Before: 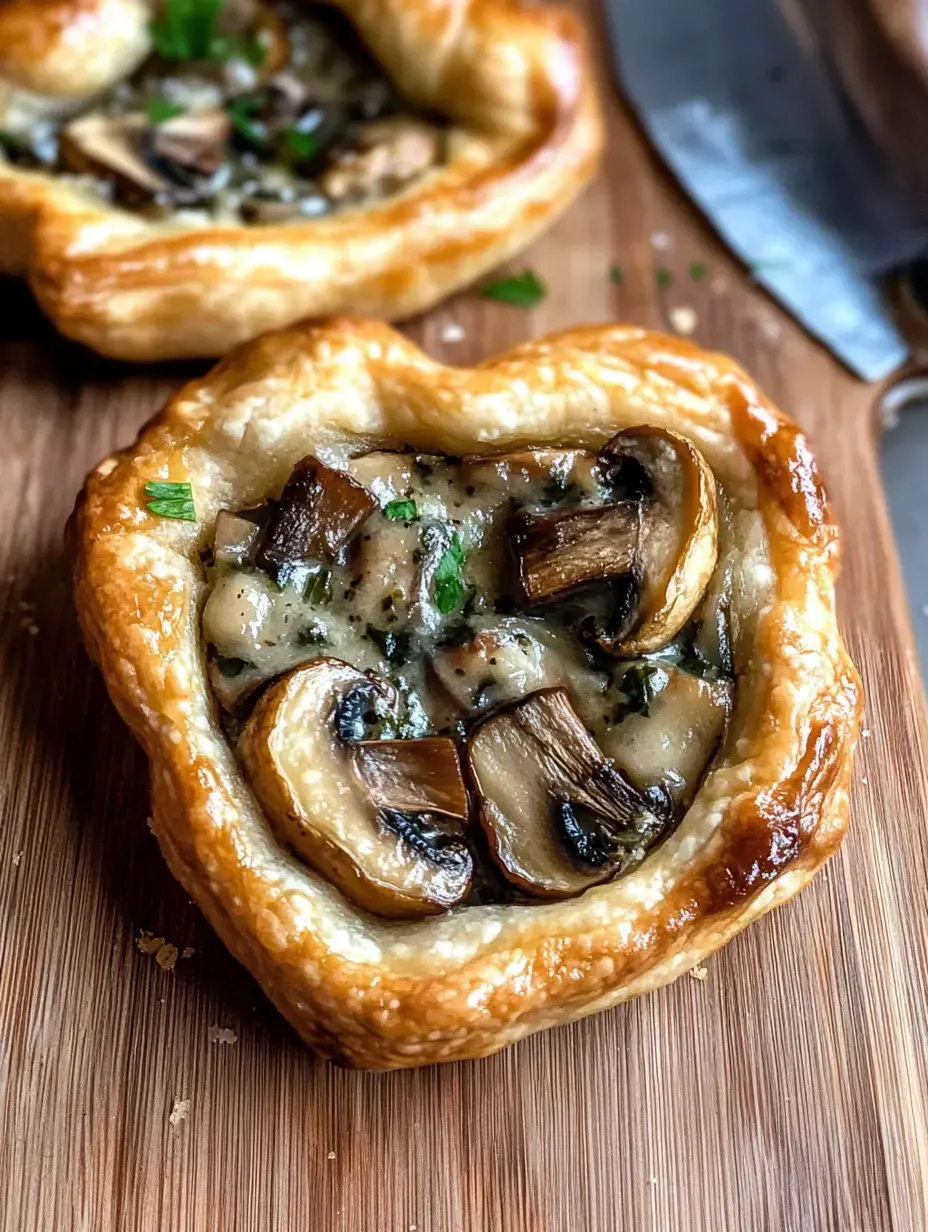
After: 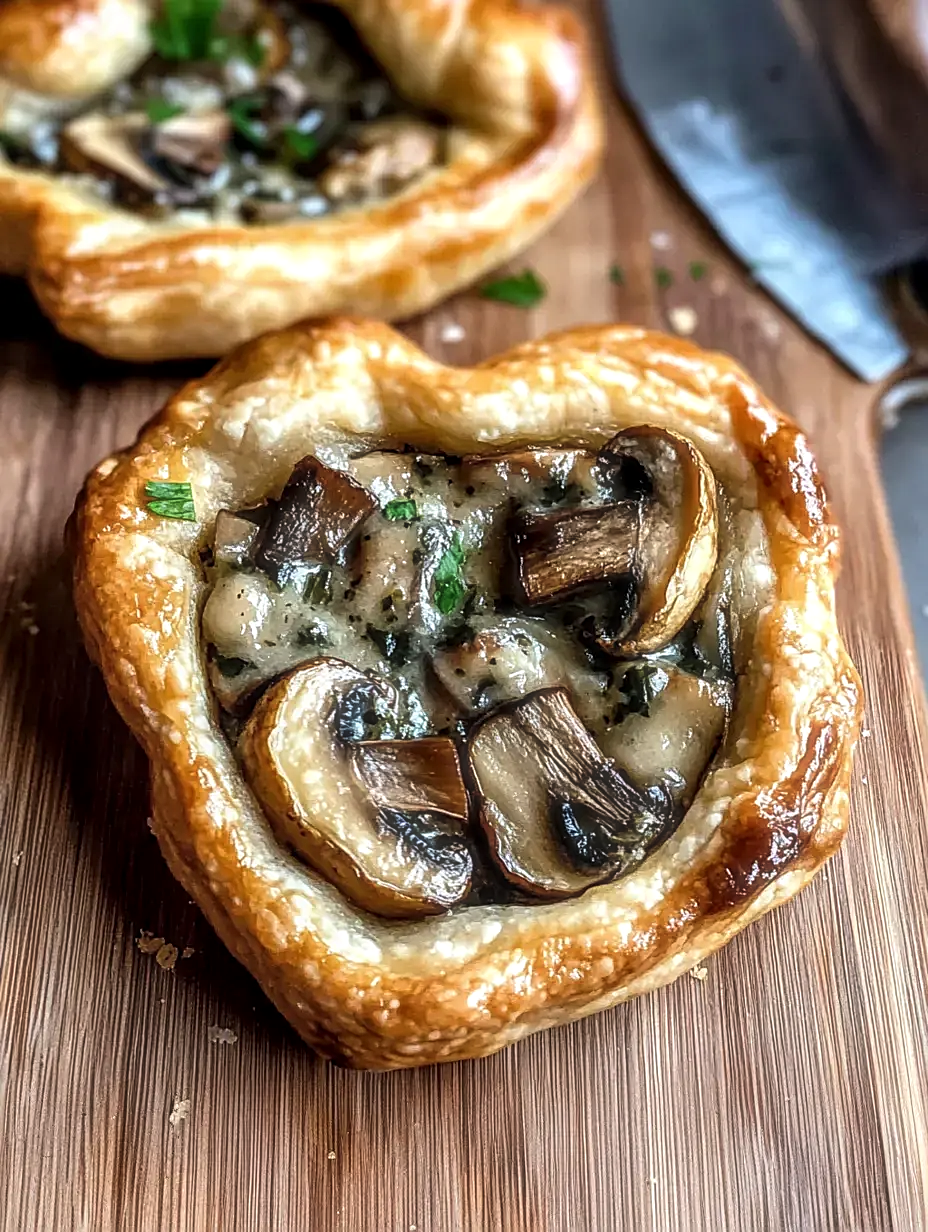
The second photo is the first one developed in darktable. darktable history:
local contrast: on, module defaults
haze removal: strength -0.099, compatibility mode true, adaptive false
sharpen: on, module defaults
